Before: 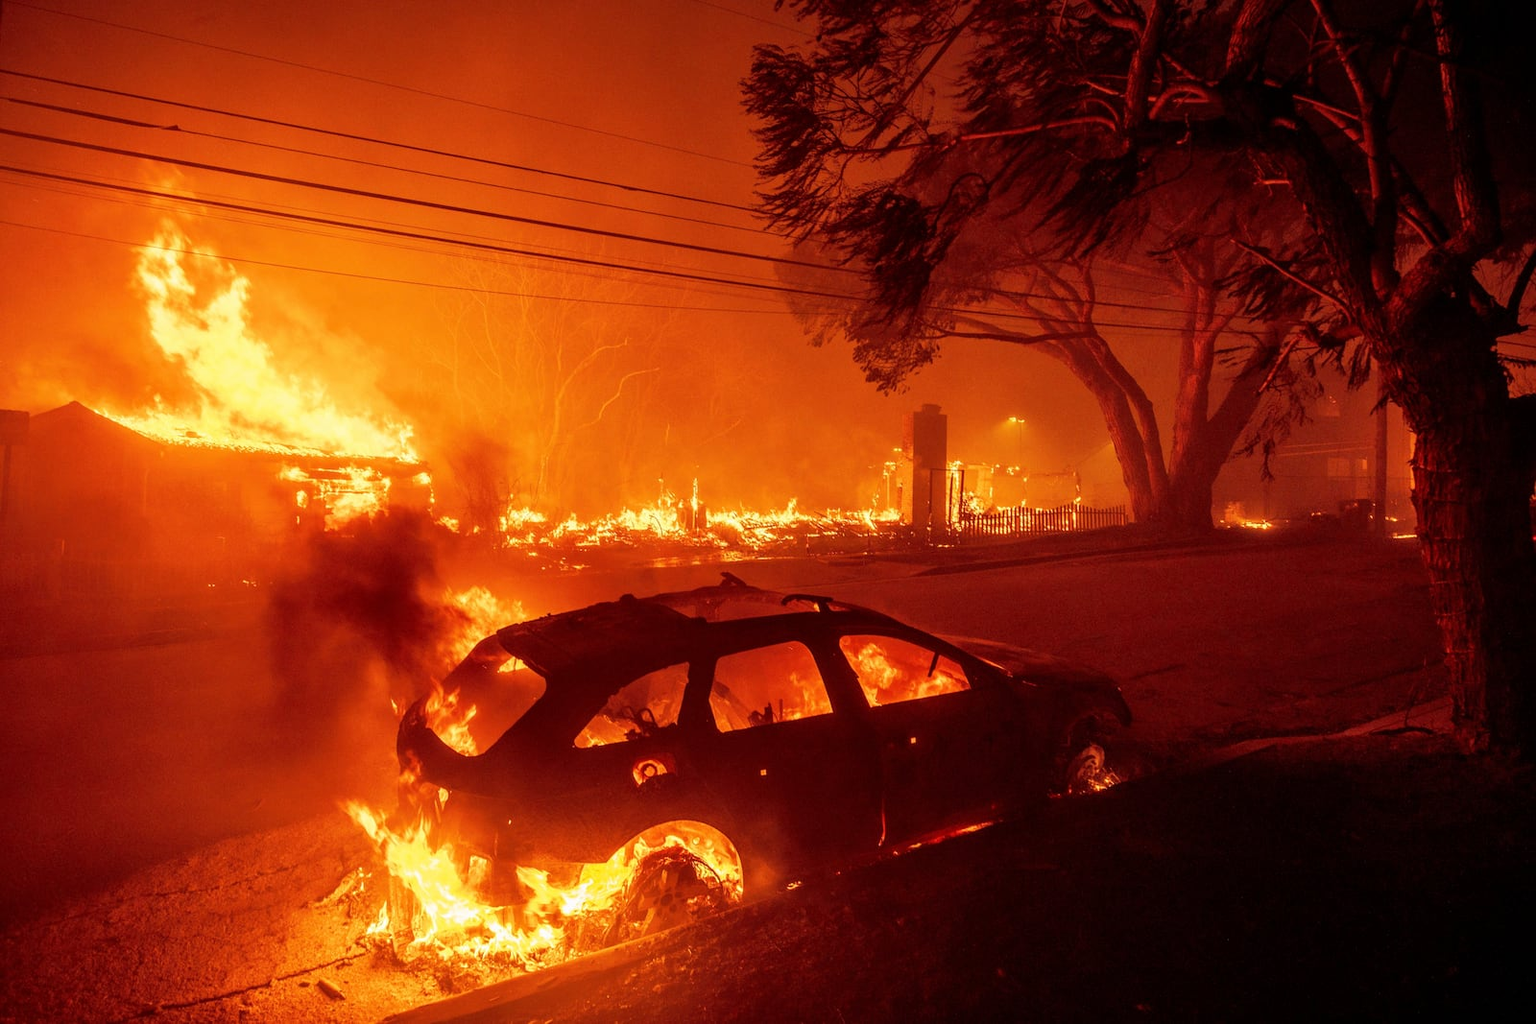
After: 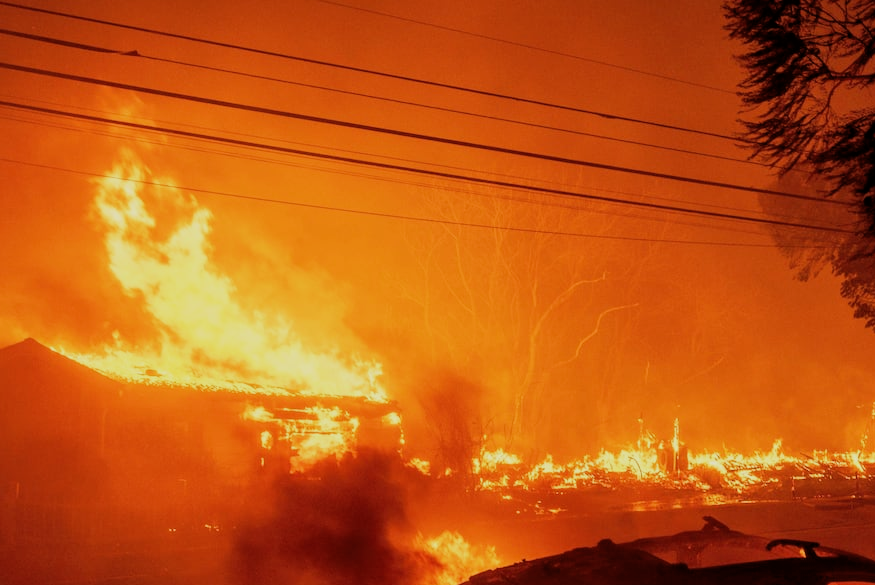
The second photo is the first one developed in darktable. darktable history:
crop and rotate: left 3.047%, top 7.509%, right 42.236%, bottom 37.598%
color balance: mode lift, gamma, gain (sRGB), lift [1.04, 1, 1, 0.97], gamma [1.01, 1, 1, 0.97], gain [0.96, 1, 1, 0.97]
filmic rgb: black relative exposure -3.86 EV, white relative exposure 3.48 EV, hardness 2.63, contrast 1.103
